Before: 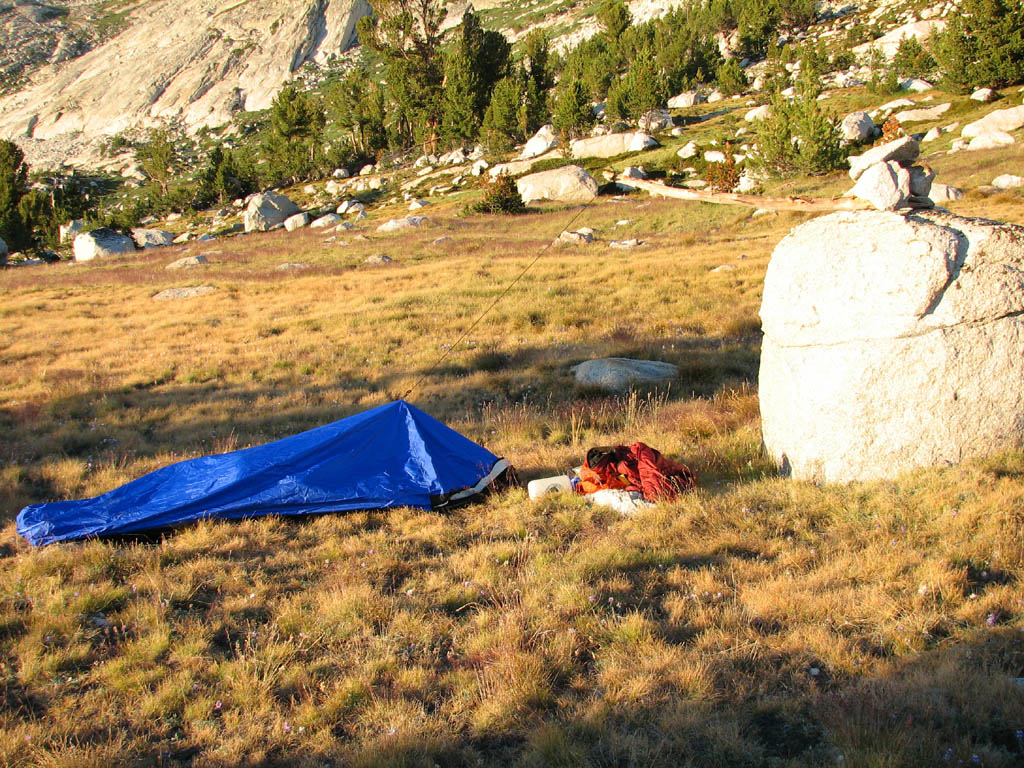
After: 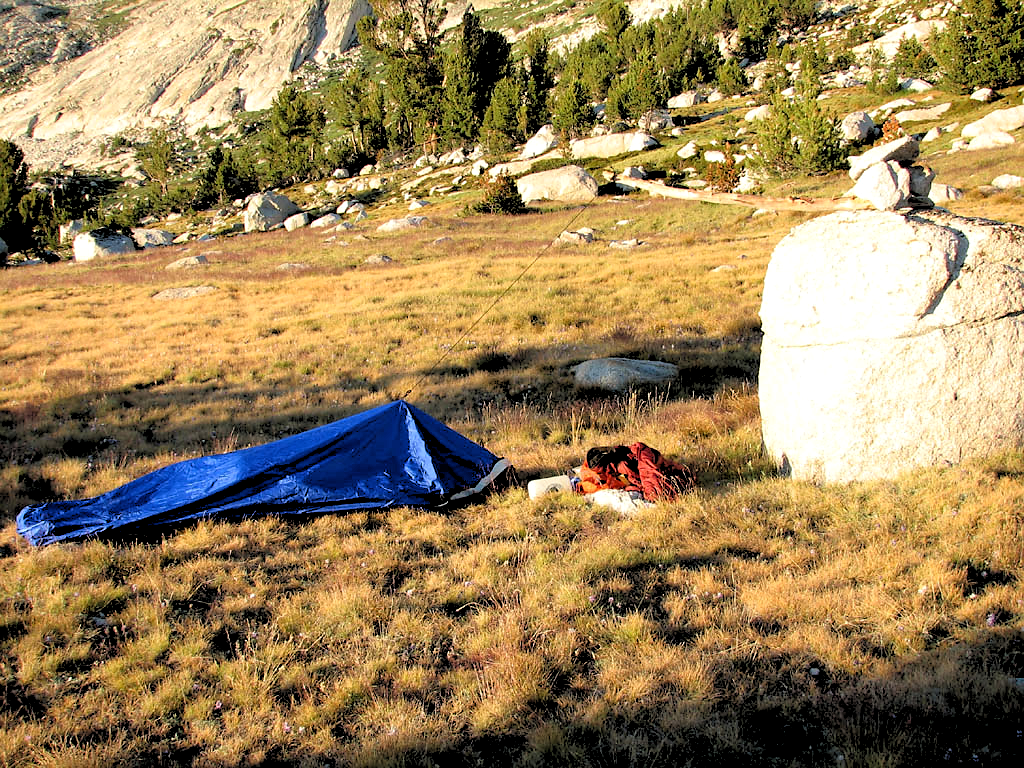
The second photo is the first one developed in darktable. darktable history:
sharpen: radius 1, threshold 1
rgb levels: levels [[0.029, 0.461, 0.922], [0, 0.5, 1], [0, 0.5, 1]]
